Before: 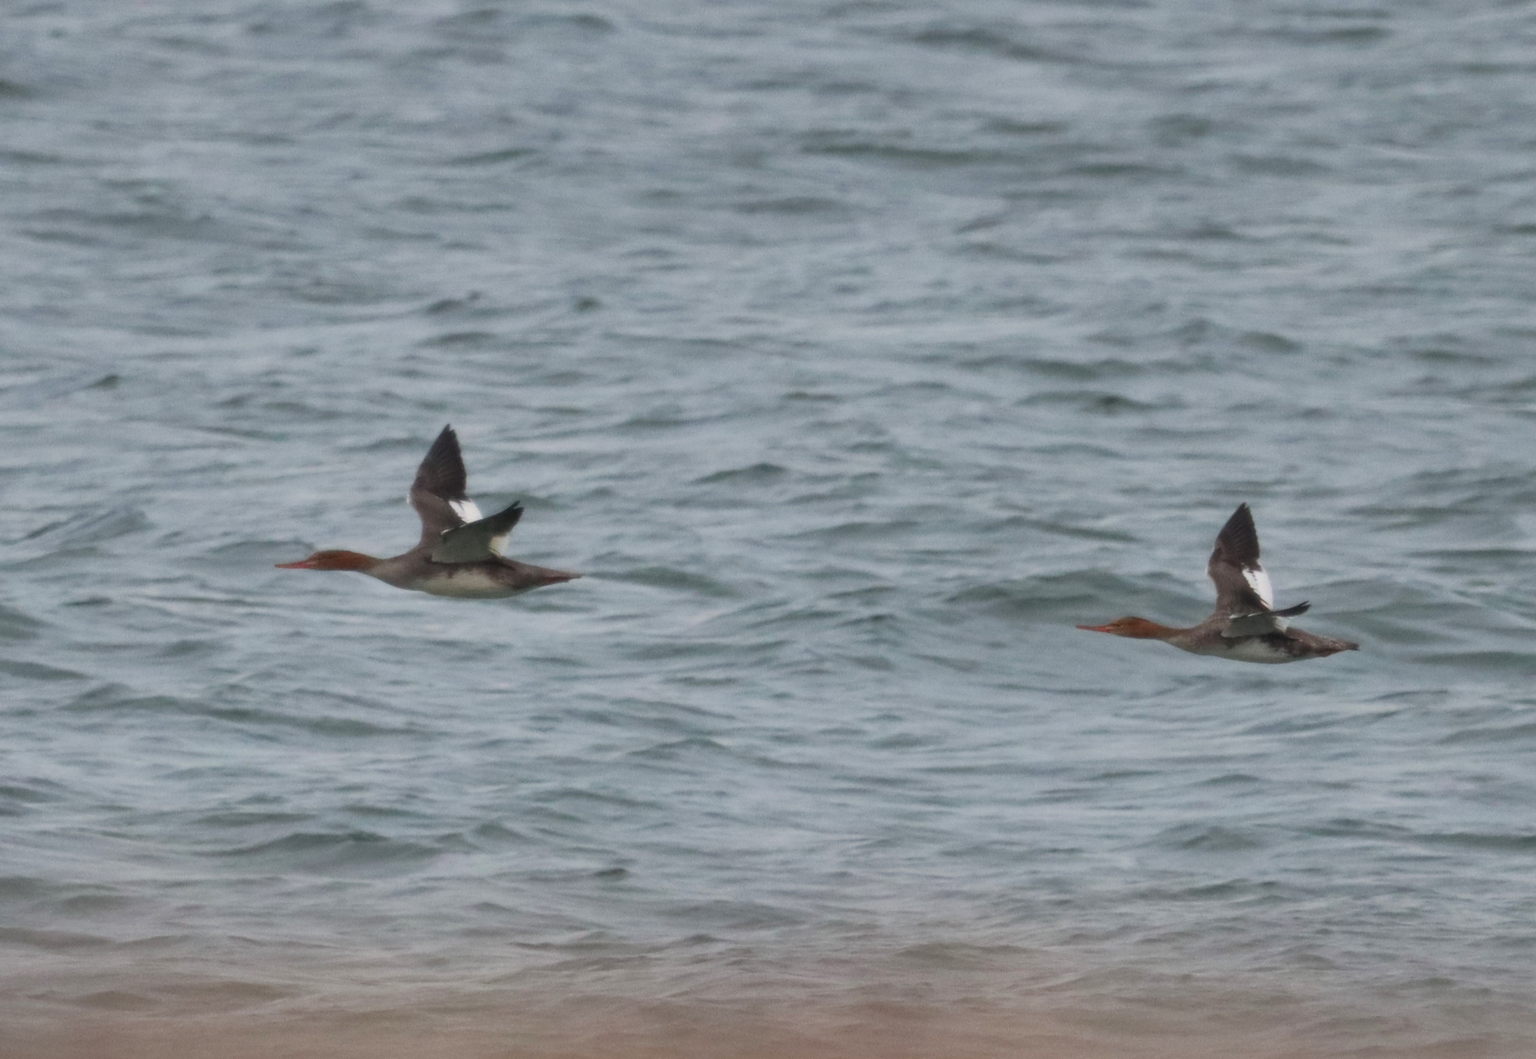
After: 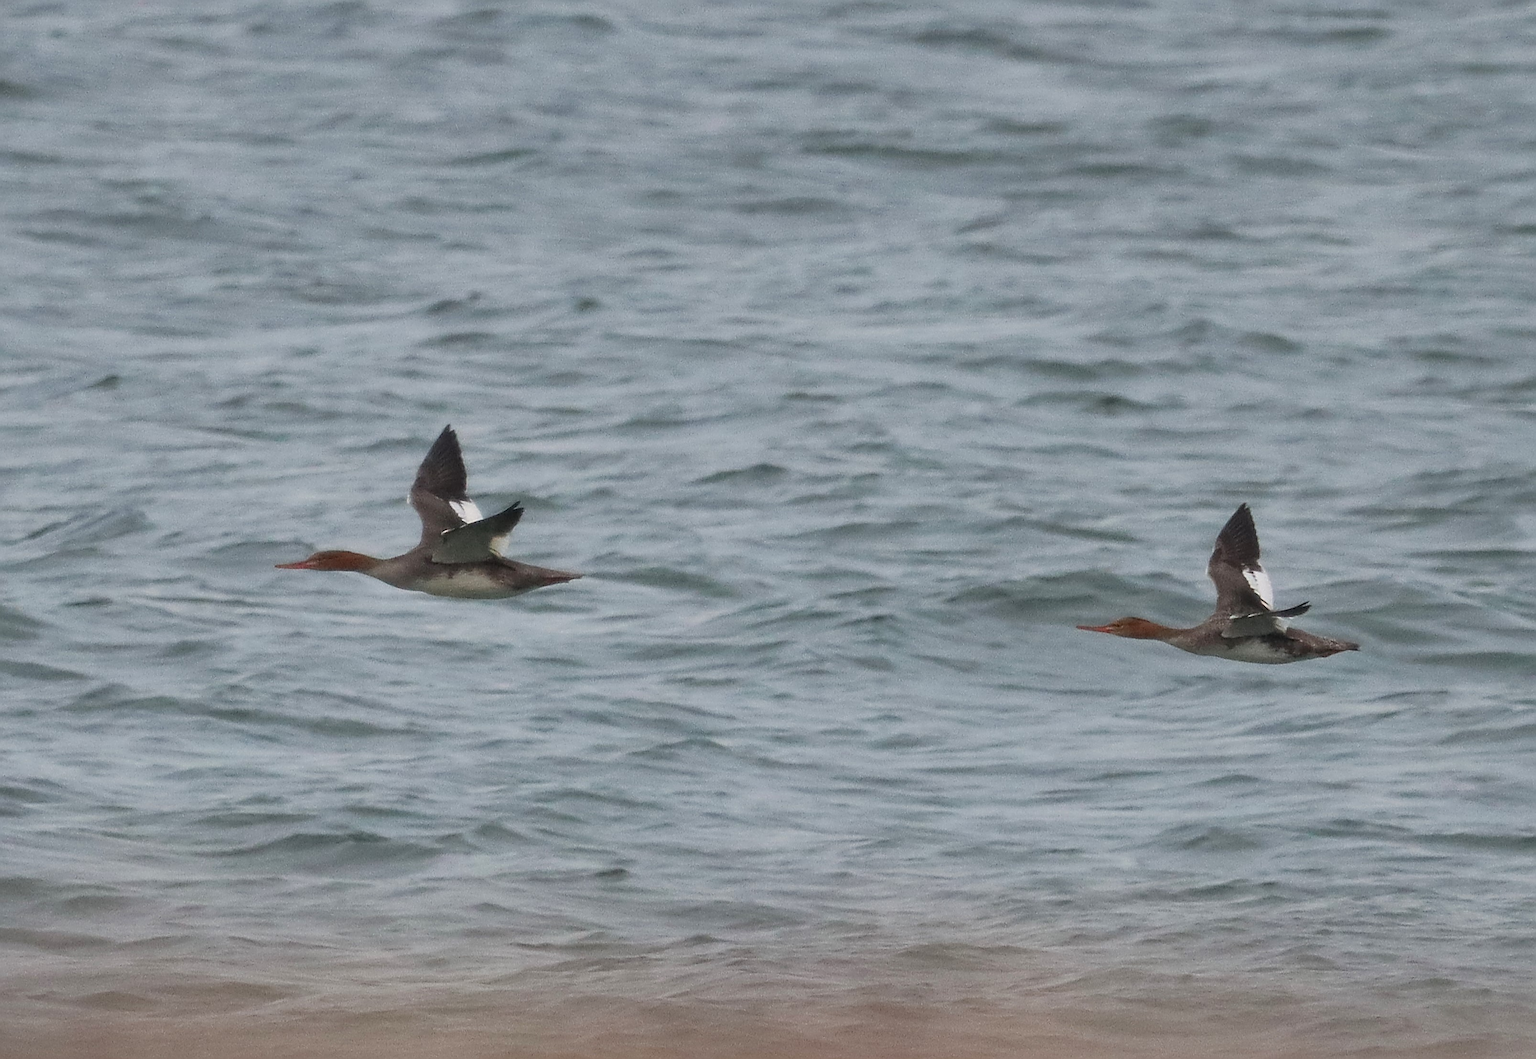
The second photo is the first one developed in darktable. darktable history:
sharpen: amount 1.998
